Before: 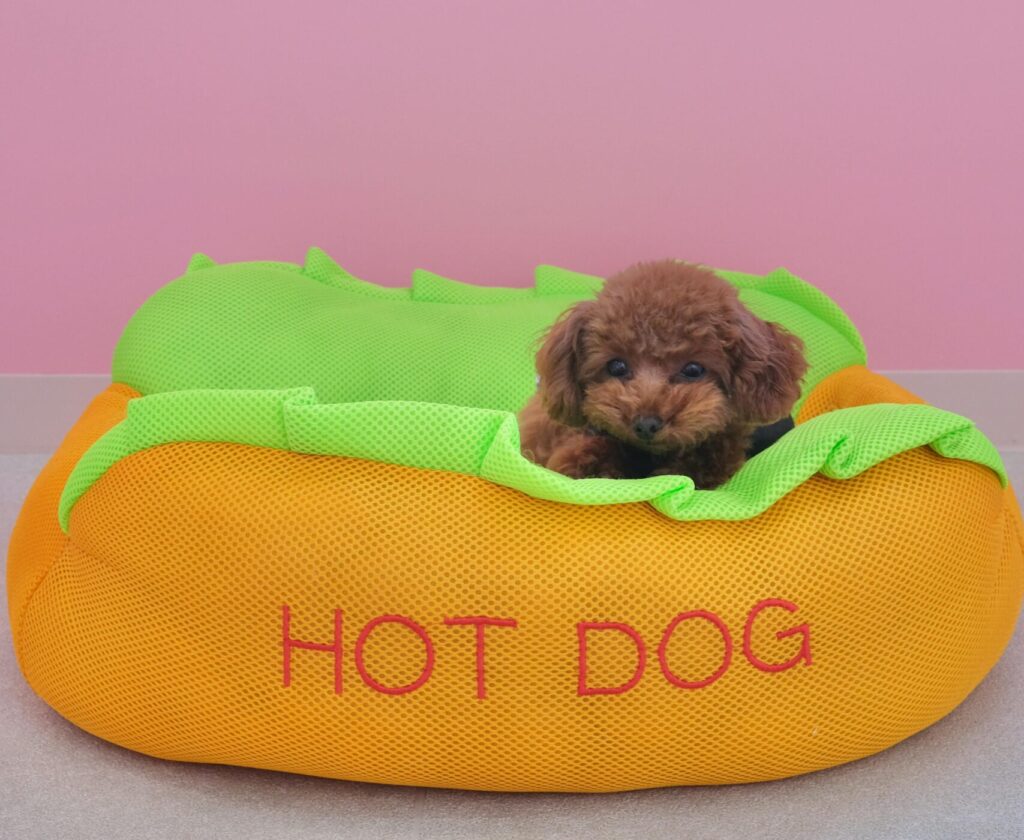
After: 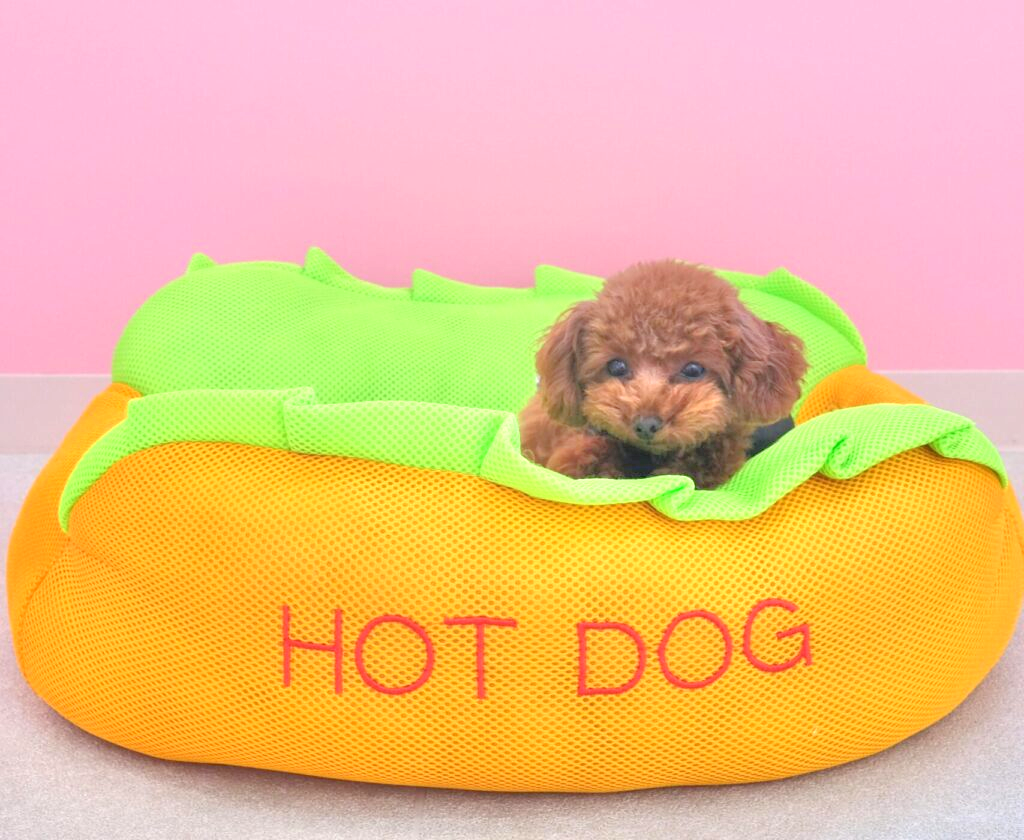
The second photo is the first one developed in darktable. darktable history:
tone equalizer: -7 EV 0.15 EV, -6 EV 0.6 EV, -5 EV 1.15 EV, -4 EV 1.33 EV, -3 EV 1.15 EV, -2 EV 0.6 EV, -1 EV 0.15 EV, mask exposure compensation -0.5 EV
exposure: exposure 0.781 EV, compensate highlight preservation false
